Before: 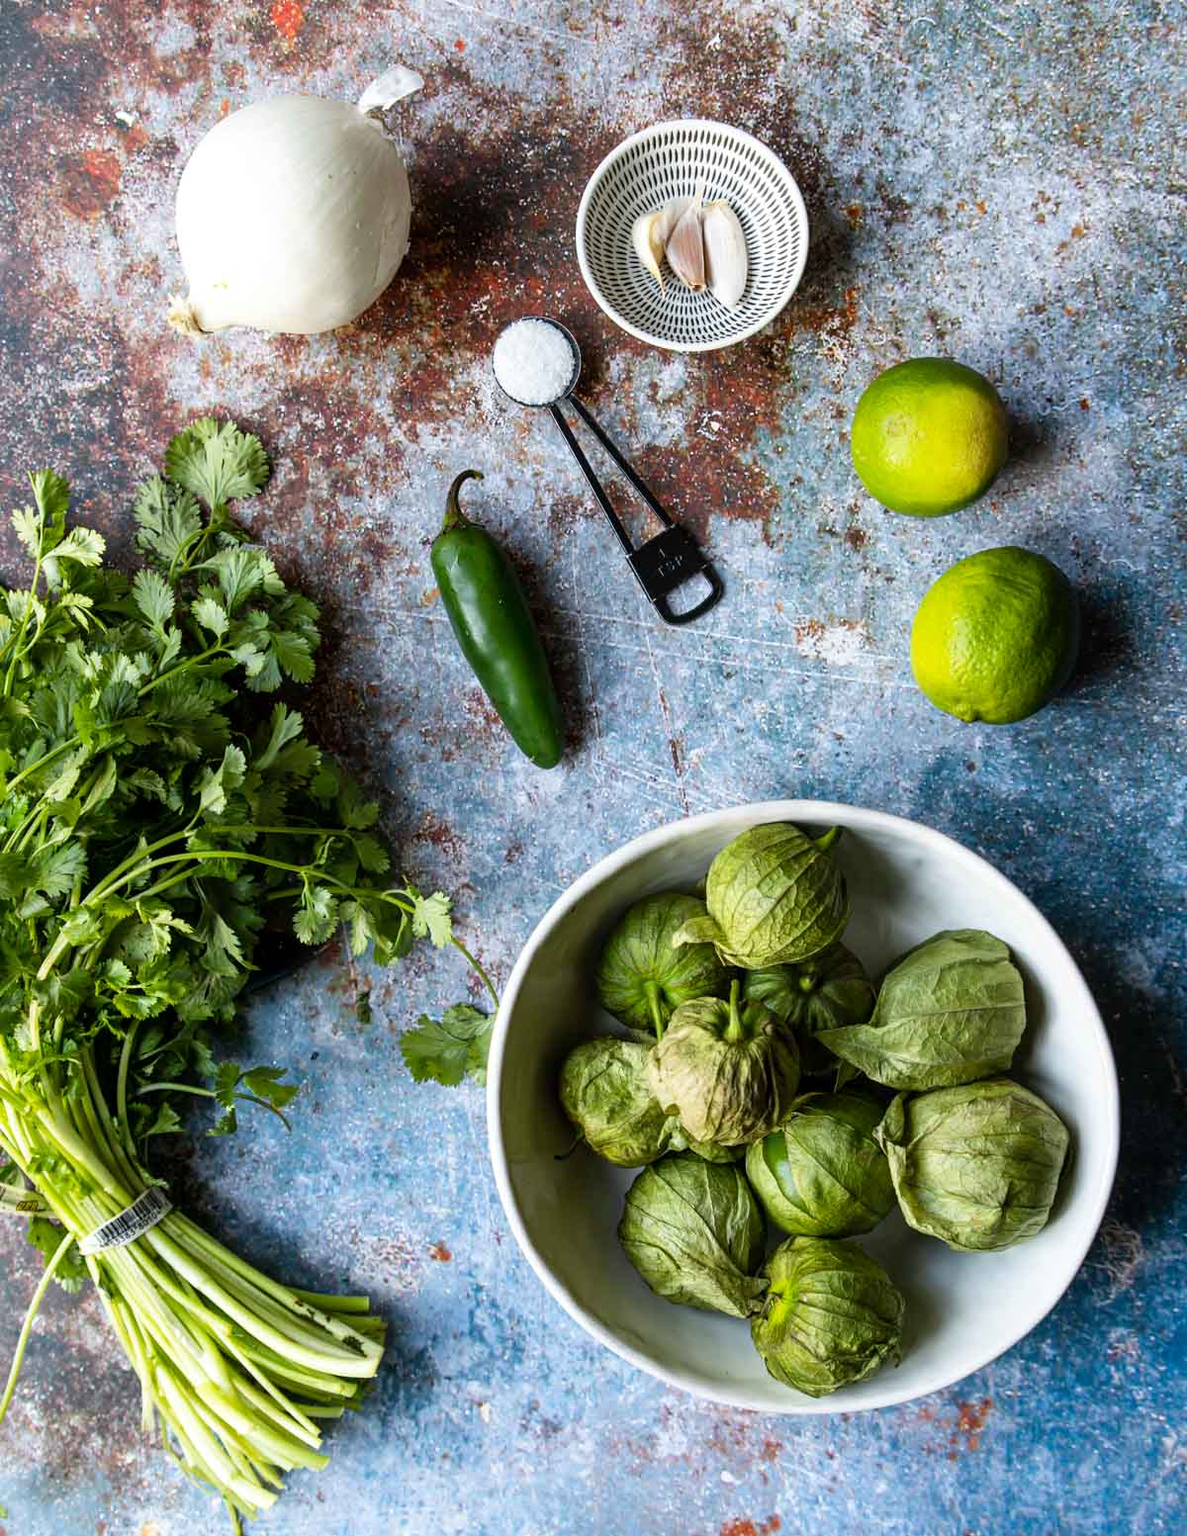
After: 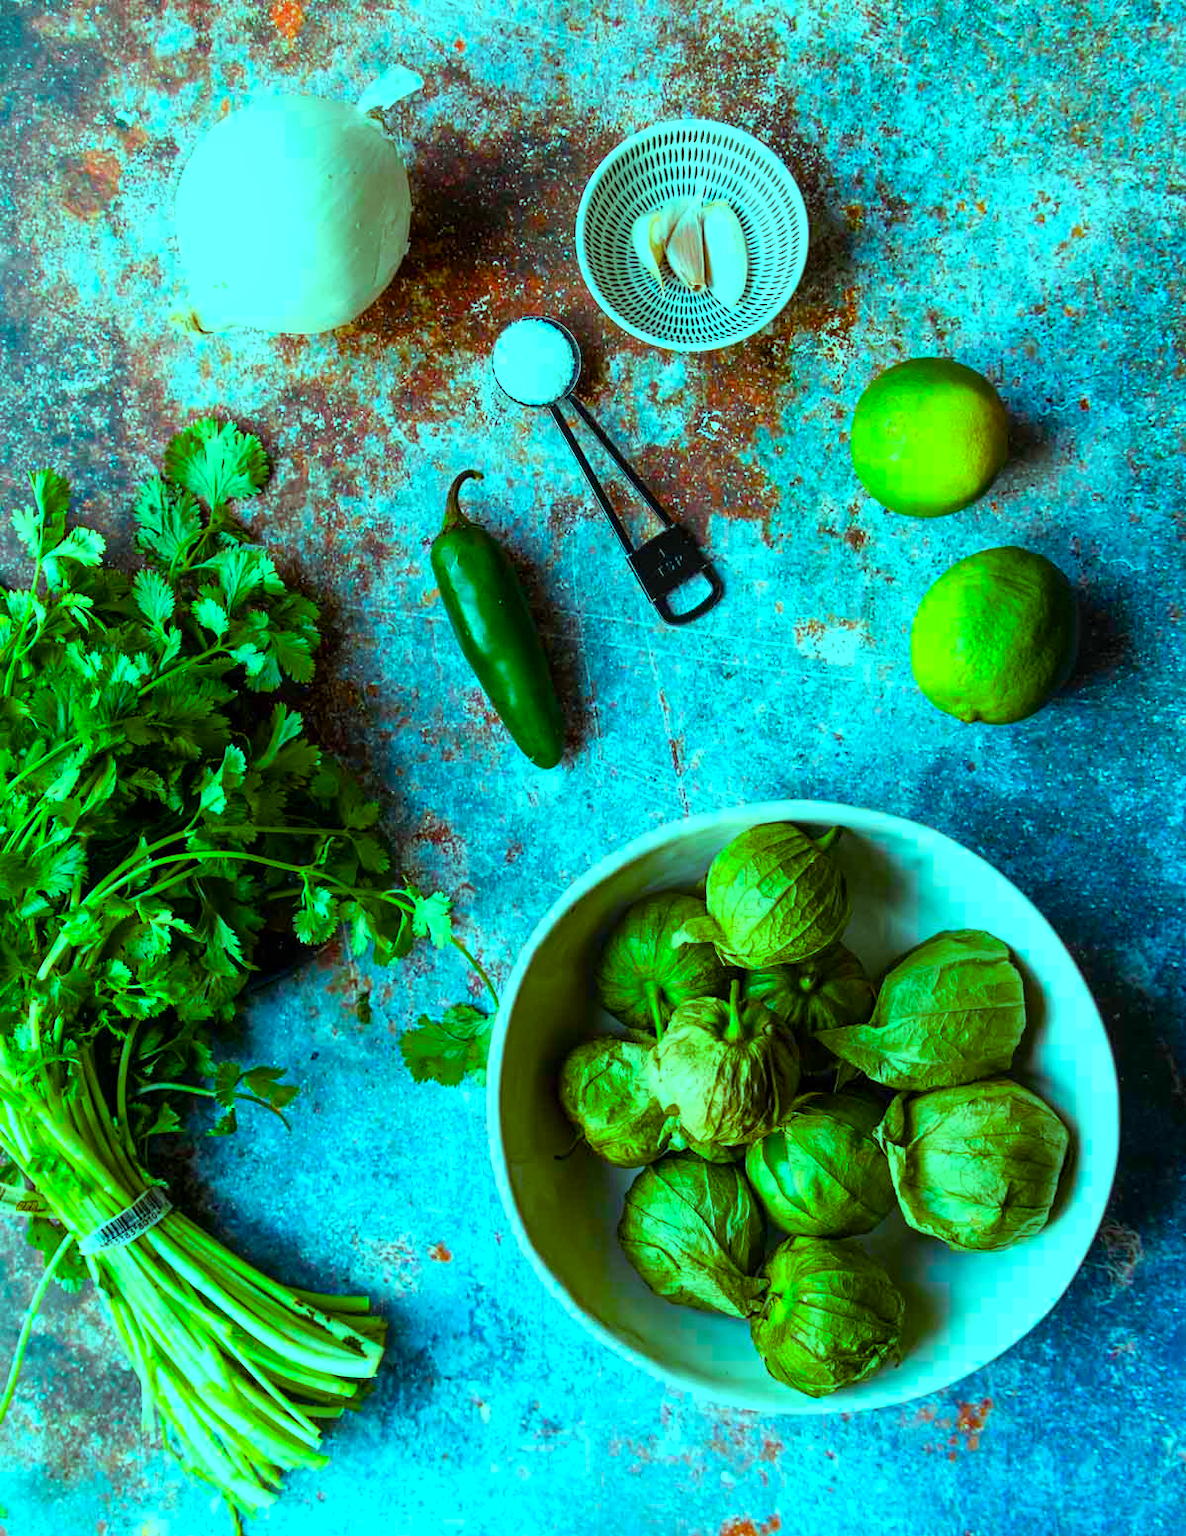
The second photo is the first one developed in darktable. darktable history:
color balance rgb: shadows lift › luminance -7.659%, shadows lift › chroma 2.362%, shadows lift › hue 167.04°, highlights gain › luminance 20.092%, highlights gain › chroma 13.089%, highlights gain › hue 175.72°, linear chroma grading › global chroma 39.95%, perceptual saturation grading › global saturation 20%, perceptual saturation grading › highlights -25.024%, perceptual saturation grading › shadows 25.309%, global vibrance -17.84%, contrast -6.57%
